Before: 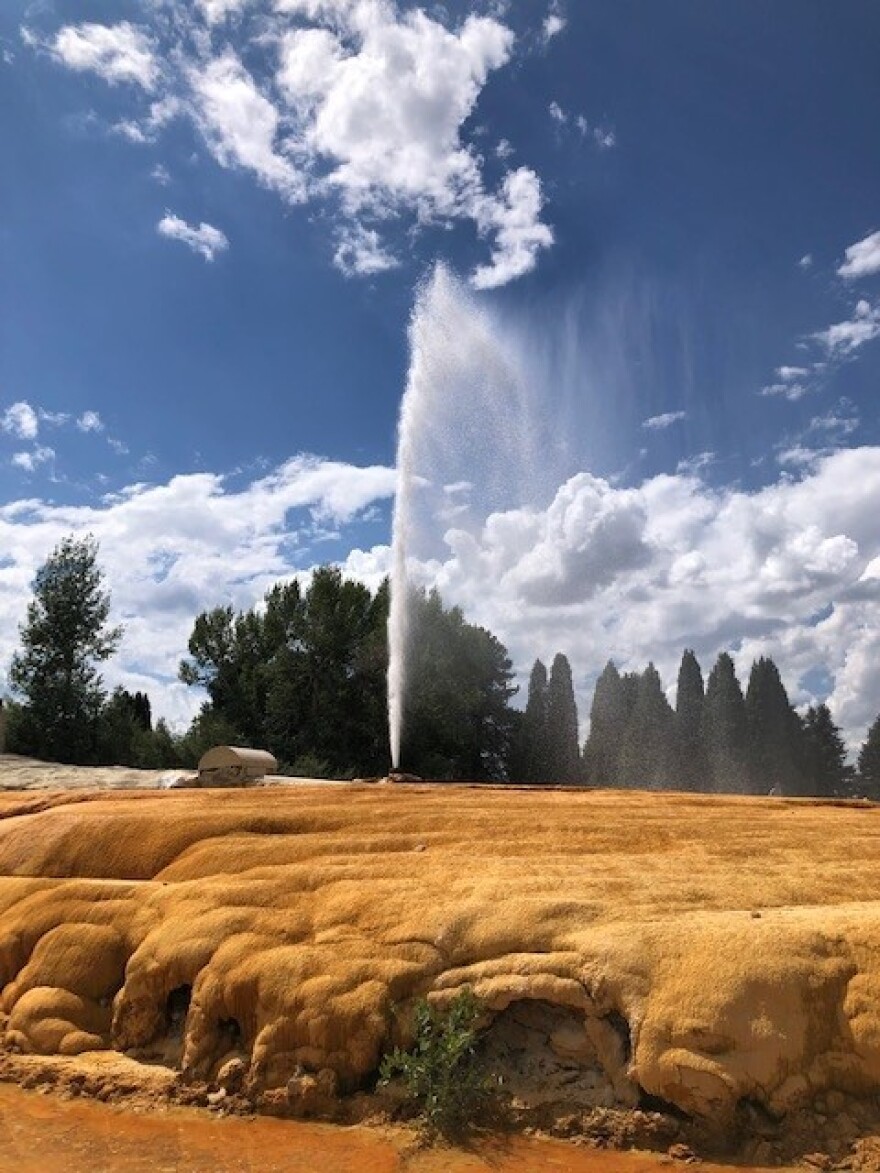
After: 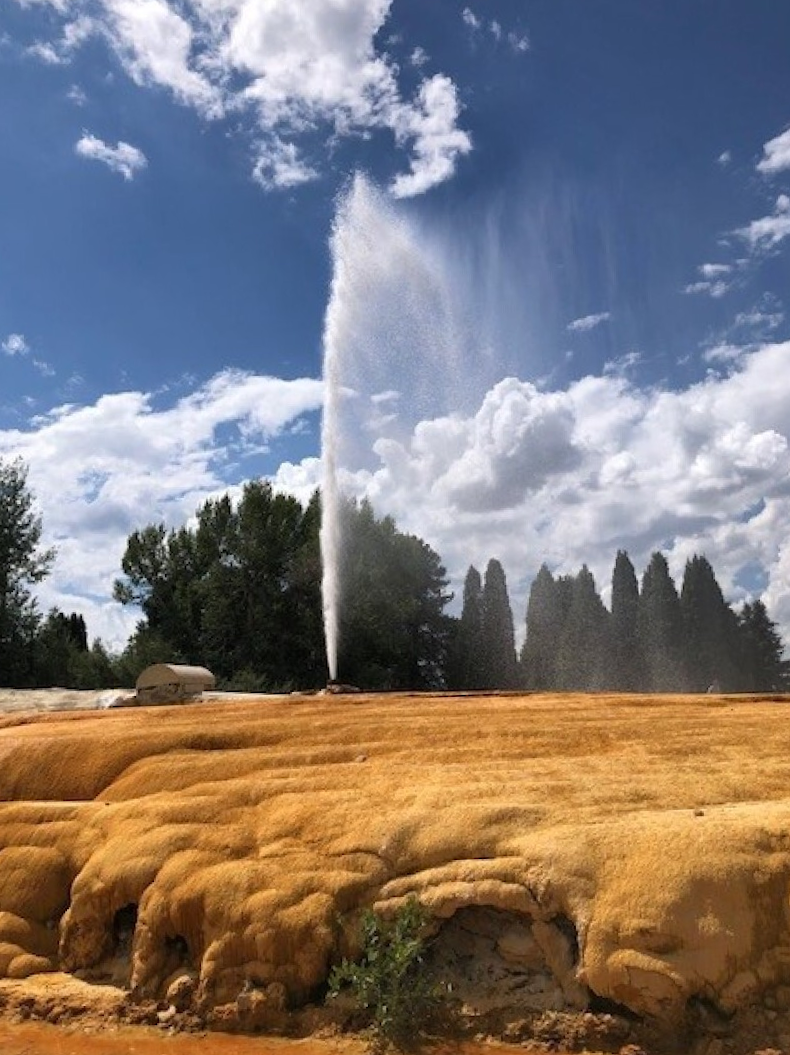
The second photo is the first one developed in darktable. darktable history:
crop and rotate: angle 2.12°, left 5.825%, top 5.683%
